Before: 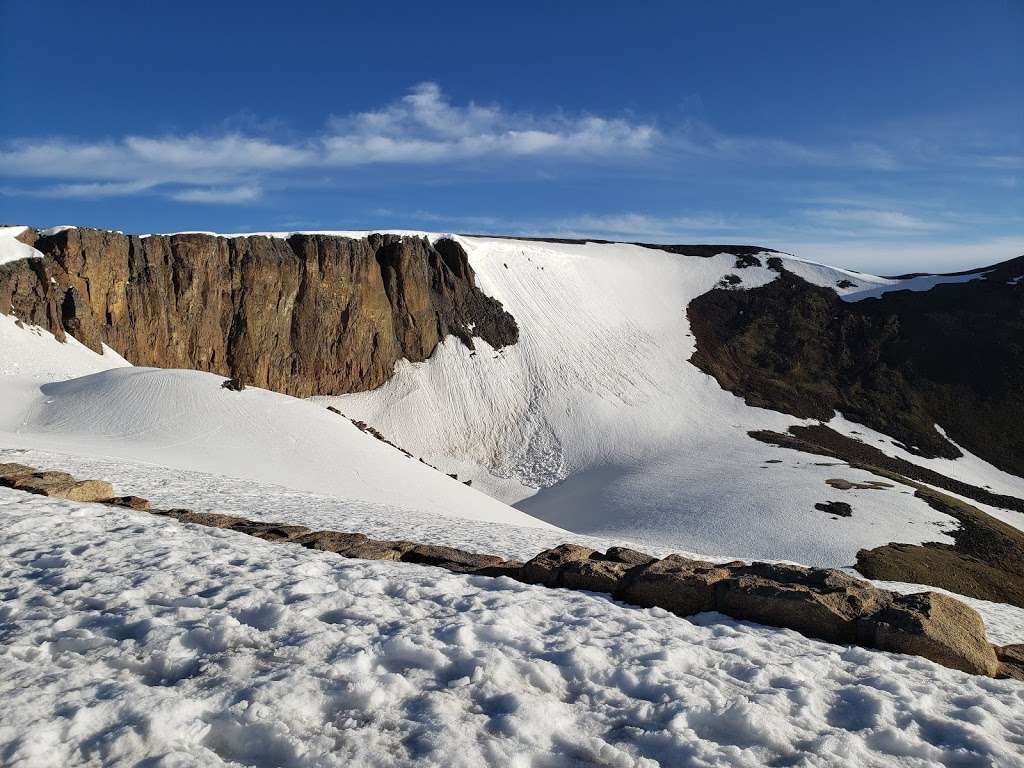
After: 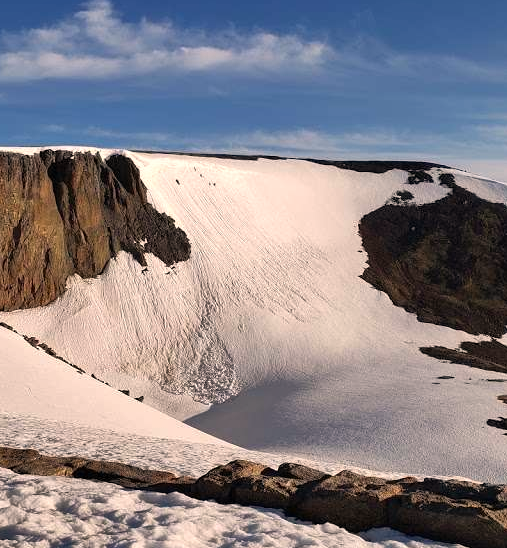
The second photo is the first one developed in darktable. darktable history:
white balance: red 1.127, blue 0.943
crop: left 32.075%, top 10.976%, right 18.355%, bottom 17.596%
shadows and highlights: radius 118.69, shadows 42.21, highlights -61.56, soften with gaussian
